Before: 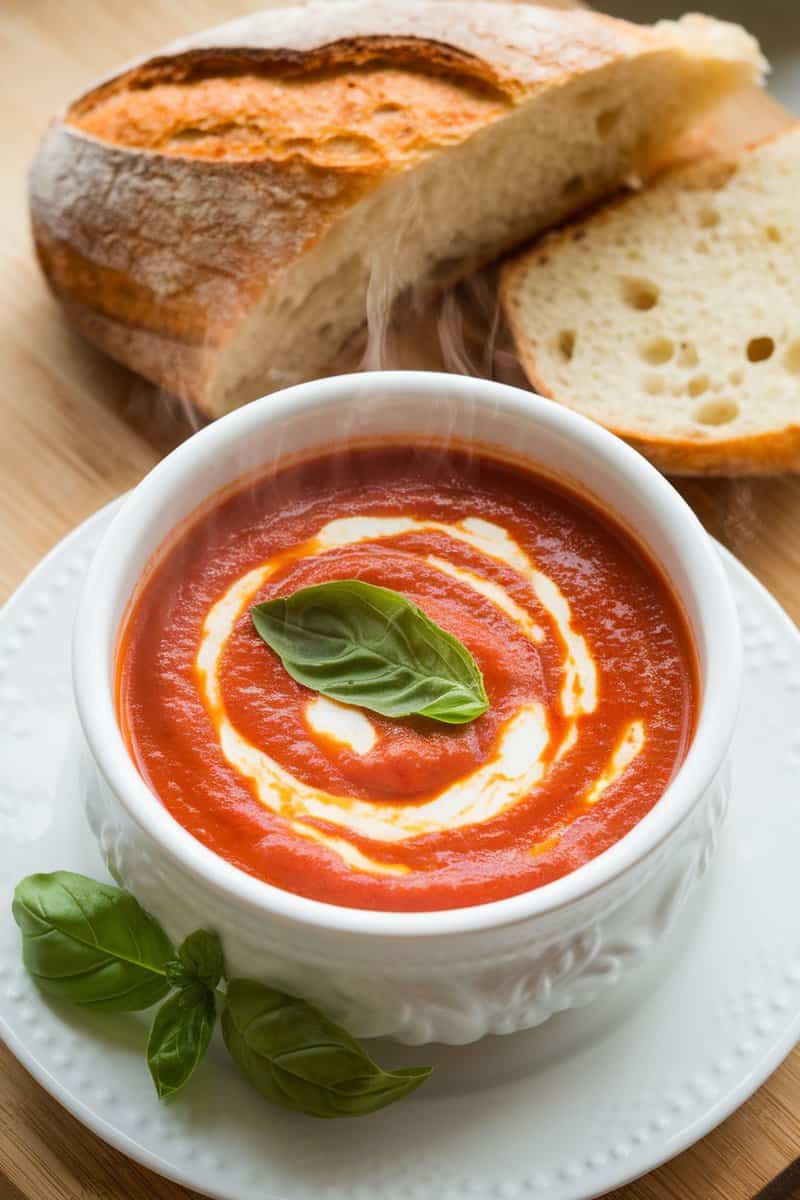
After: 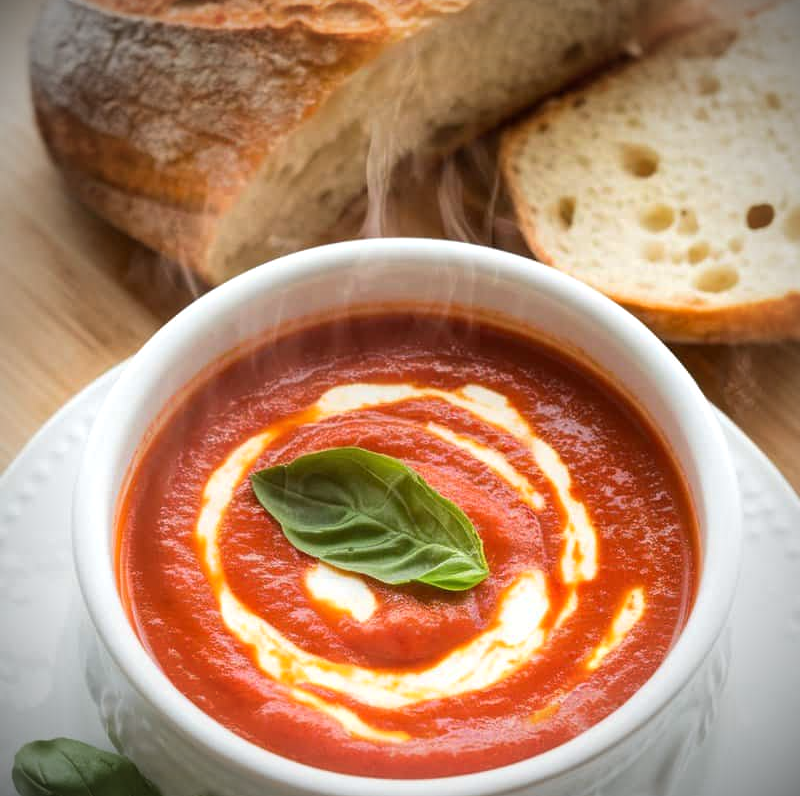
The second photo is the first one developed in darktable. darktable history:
exposure: exposure 0.202 EV, compensate highlight preservation false
crop: top 11.133%, bottom 22.51%
base curve: curves: ch0 [(0, 0) (0.303, 0.277) (1, 1)], preserve colors none
vignetting: fall-off radius 61.12%, brightness -0.794
